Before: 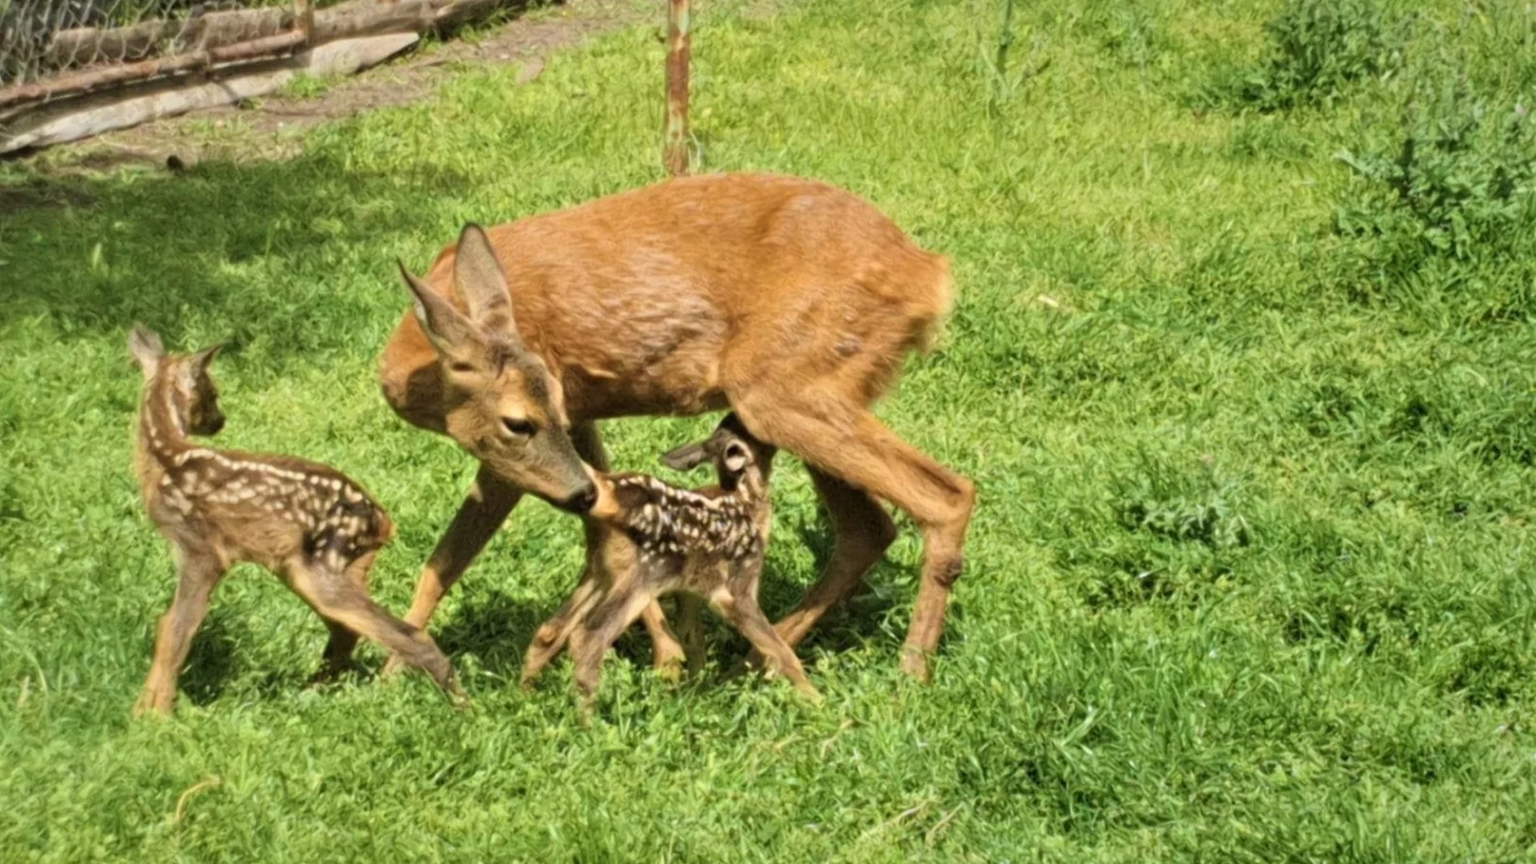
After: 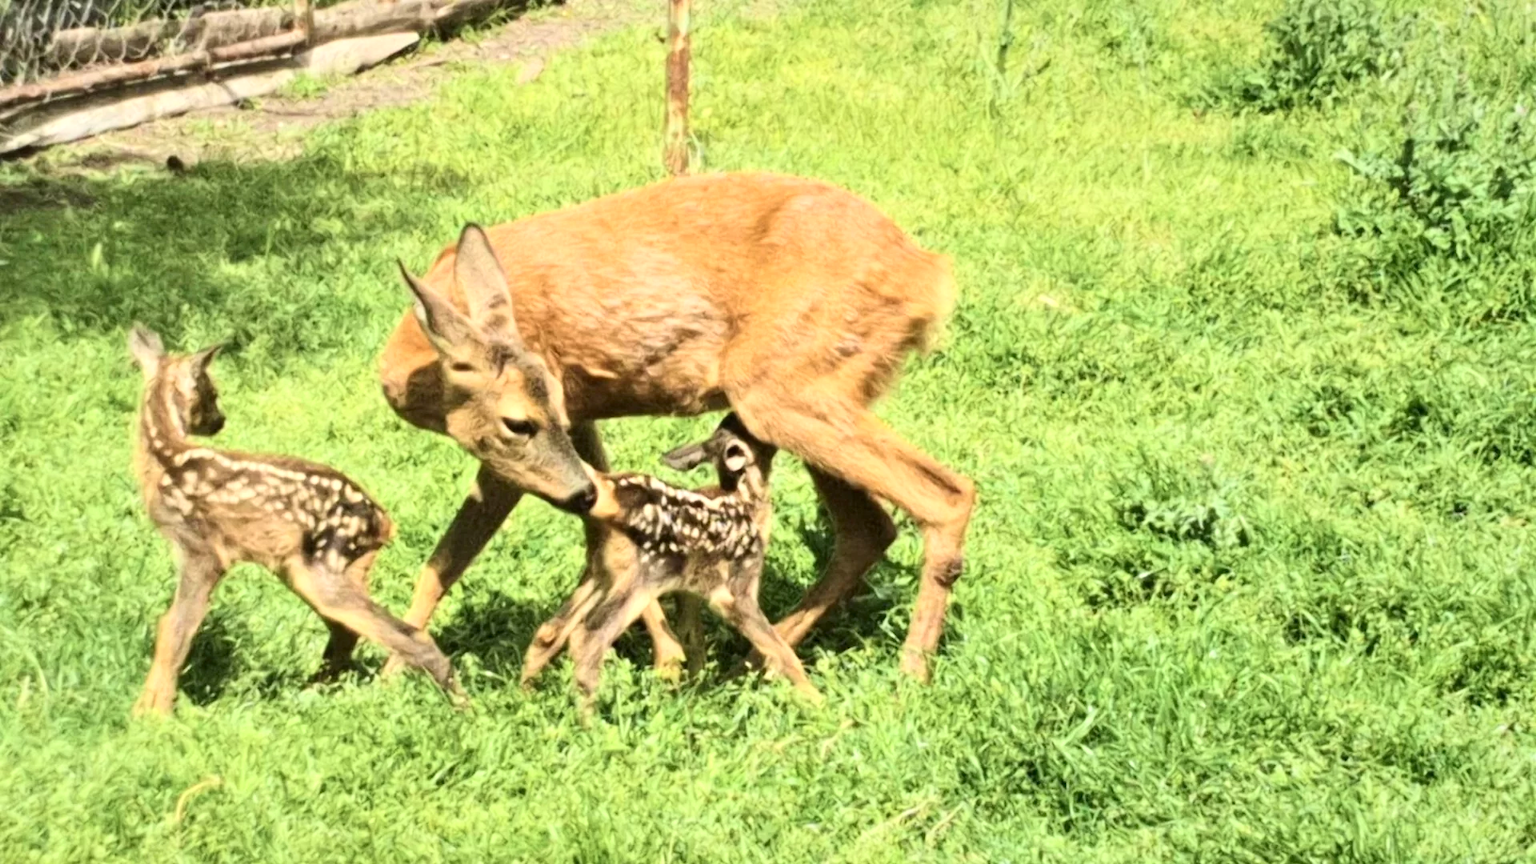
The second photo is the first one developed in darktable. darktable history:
exposure: exposure 0.485 EV, compensate highlight preservation false
contrast brightness saturation: contrast 0.24, brightness 0.09
